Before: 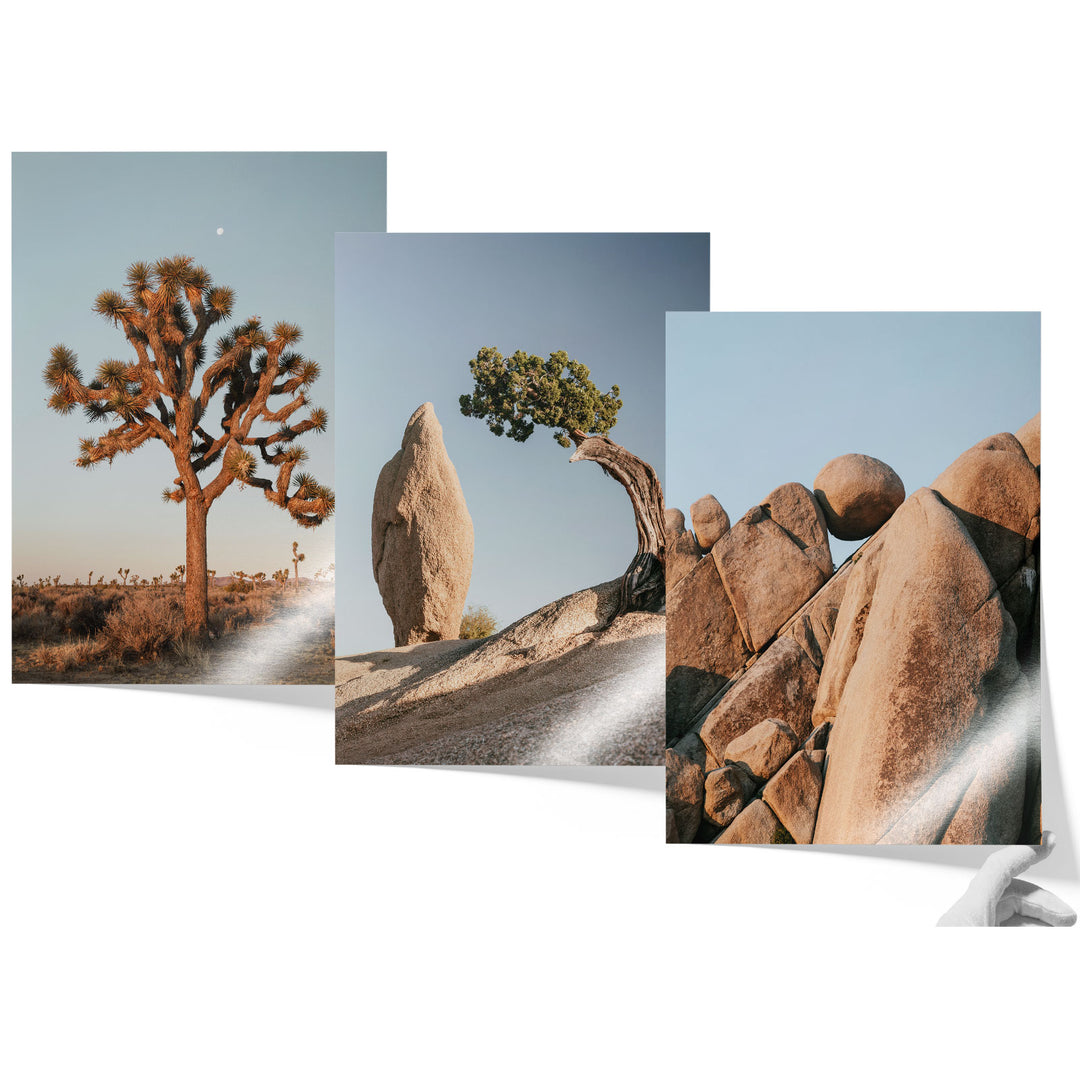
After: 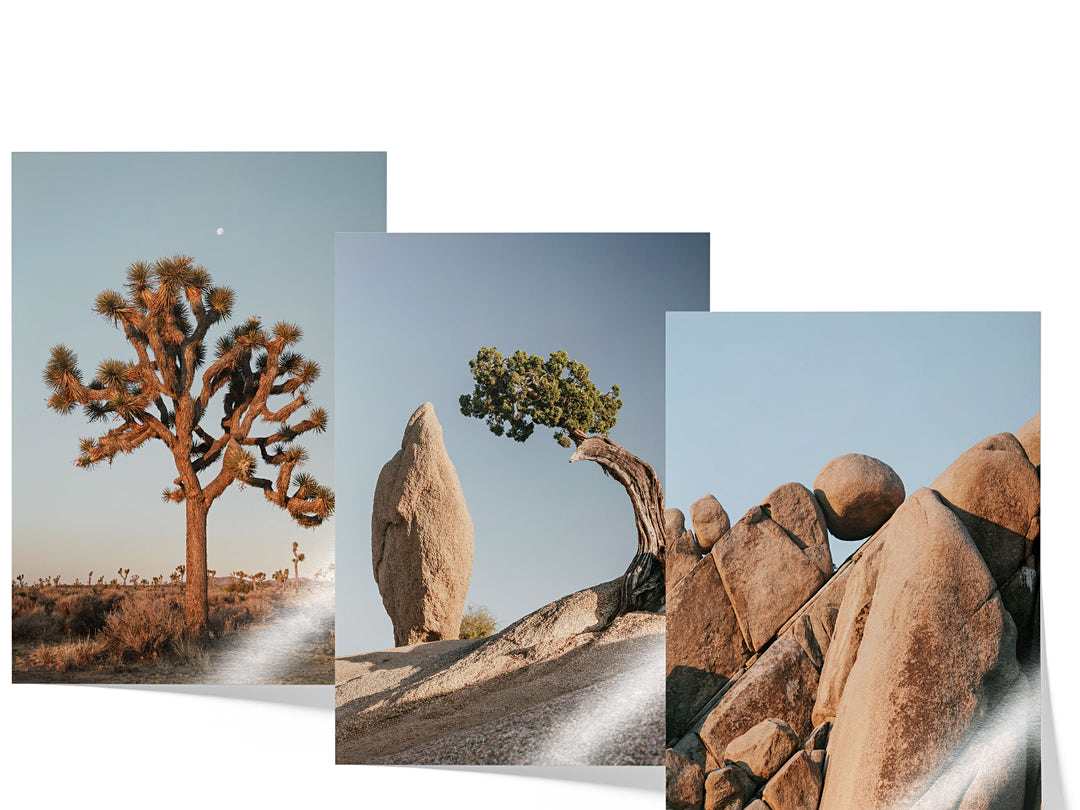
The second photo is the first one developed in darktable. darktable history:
crop: bottom 24.967%
sharpen: amount 0.2
